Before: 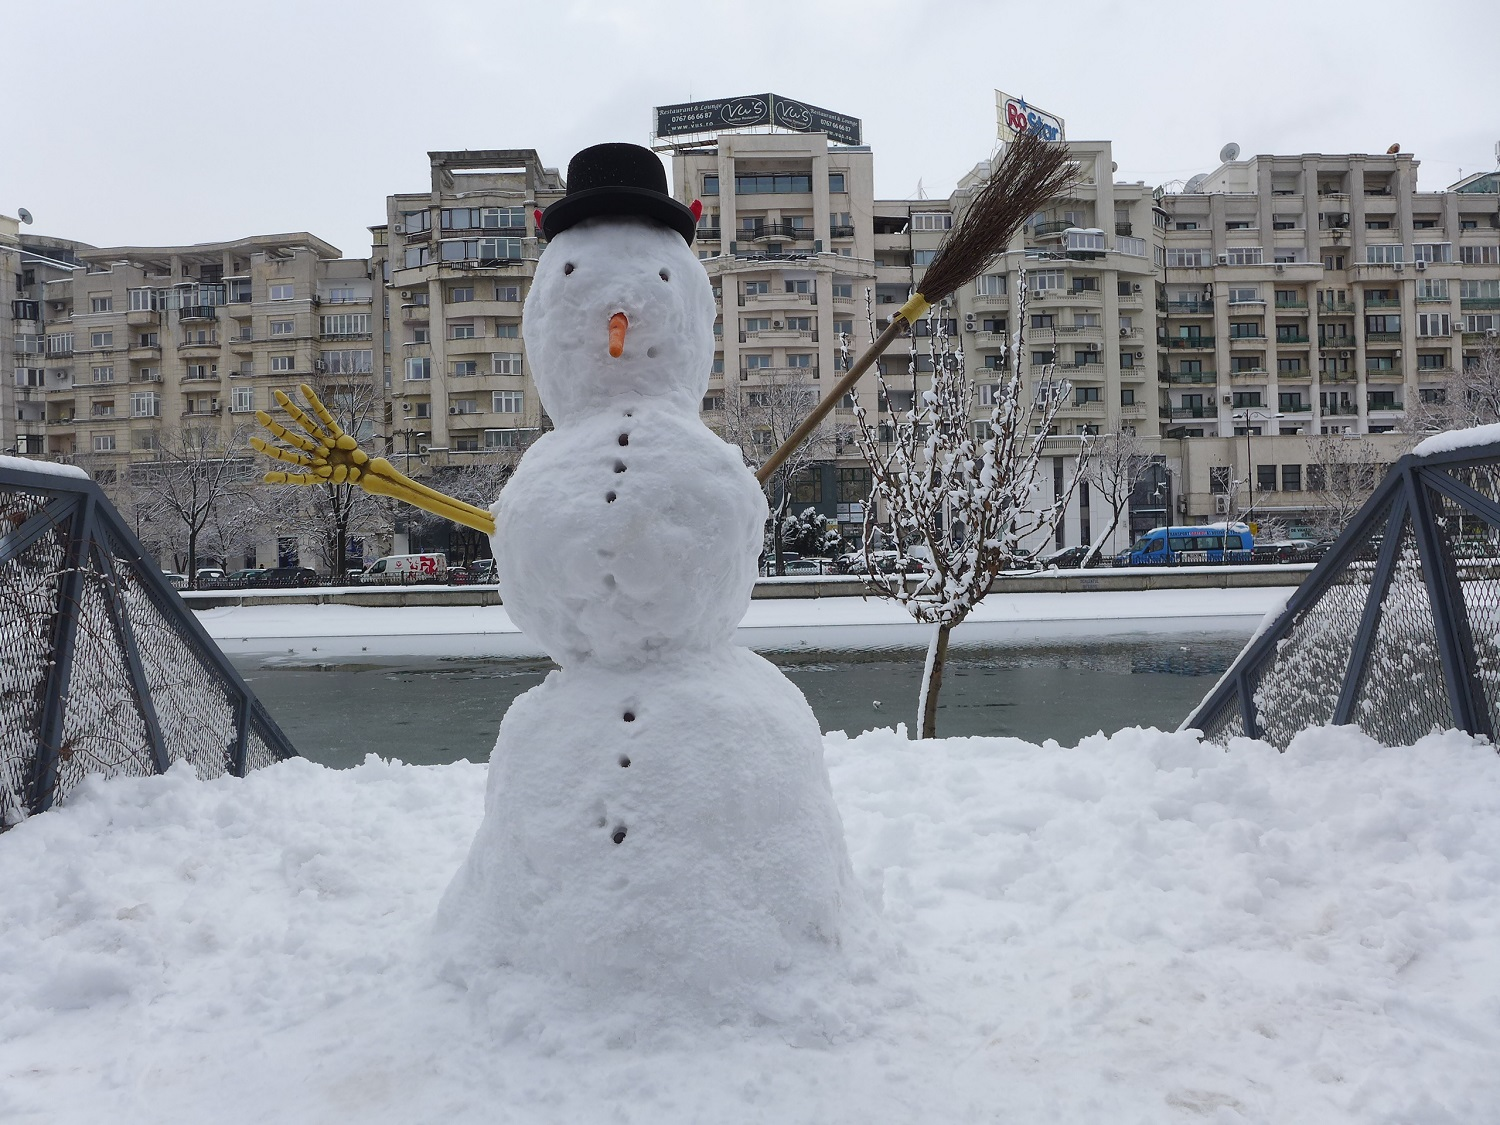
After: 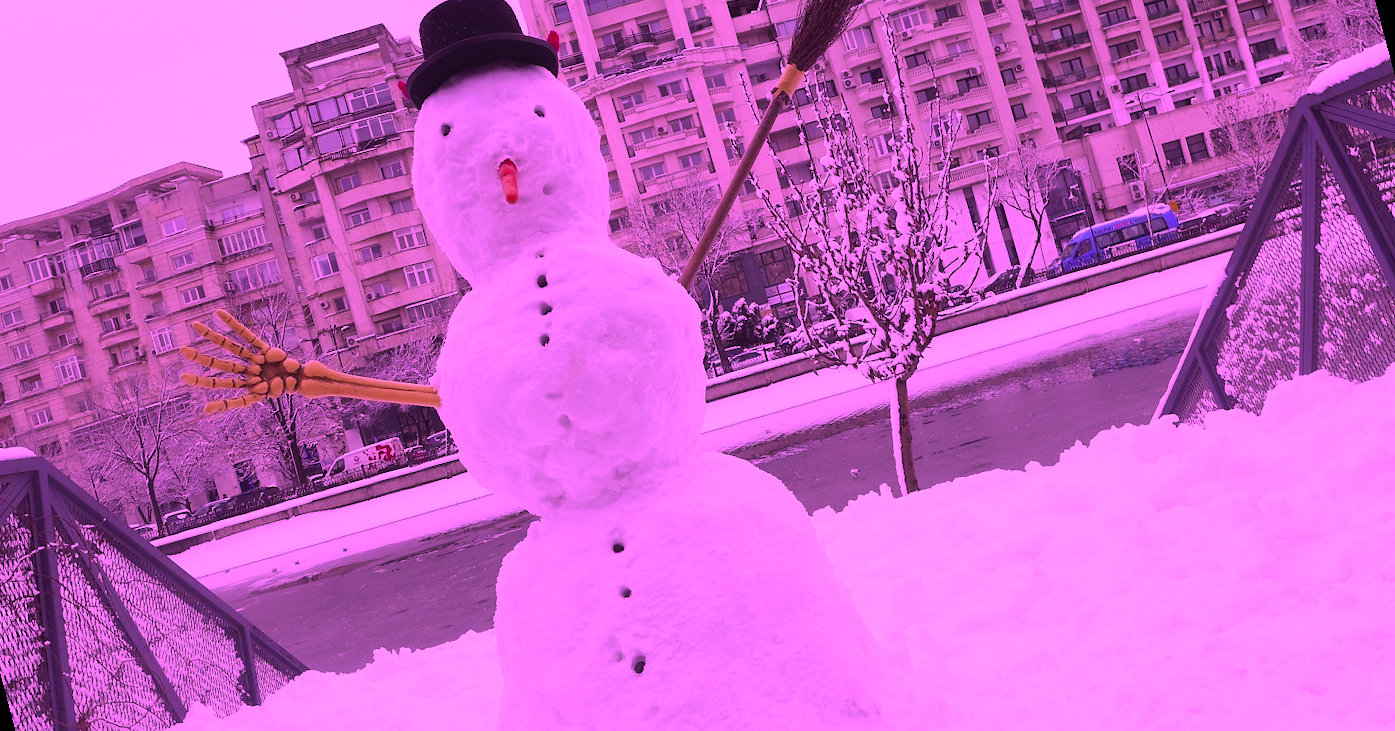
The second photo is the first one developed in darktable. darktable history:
rotate and perspective: rotation -14.8°, crop left 0.1, crop right 0.903, crop top 0.25, crop bottom 0.748
color calibration: illuminant custom, x 0.261, y 0.521, temperature 7054.11 K
contrast brightness saturation: contrast 0.03, brightness 0.06, saturation 0.13
